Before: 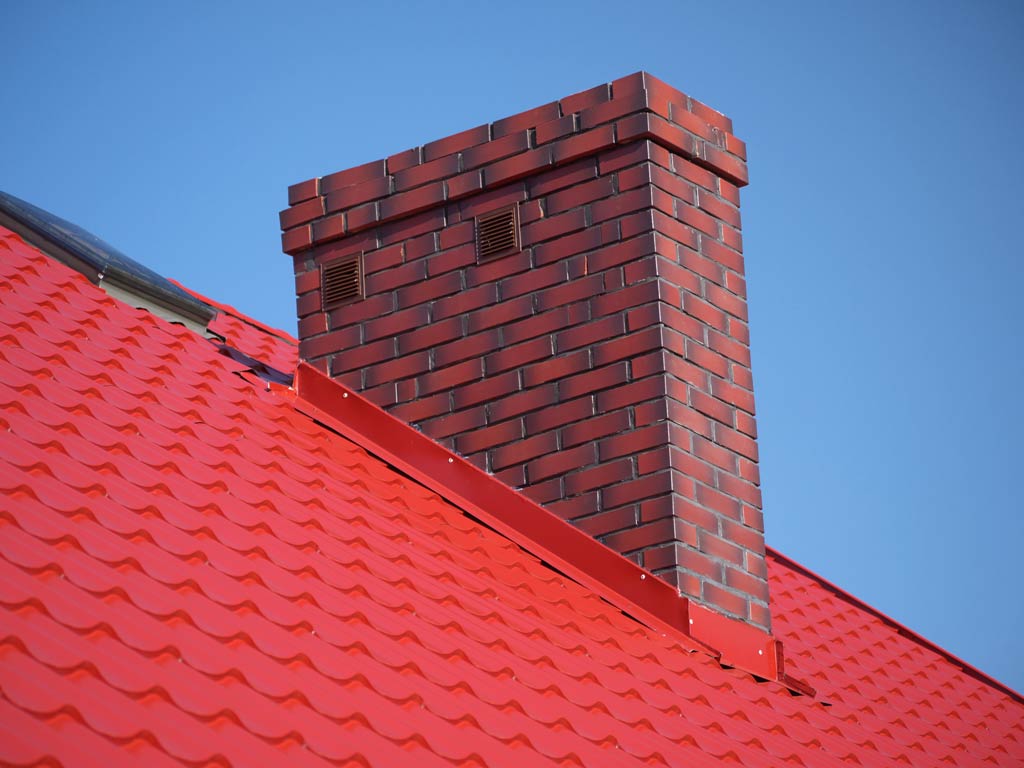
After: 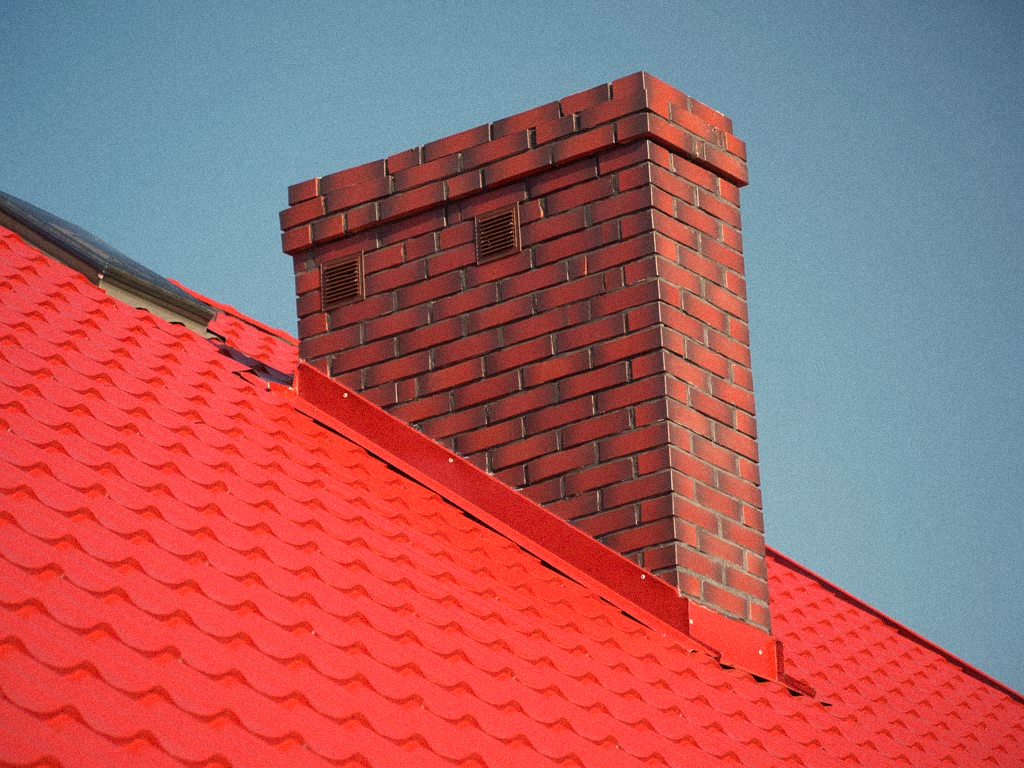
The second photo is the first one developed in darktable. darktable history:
grain: mid-tones bias 0%
white balance: red 1.138, green 0.996, blue 0.812
